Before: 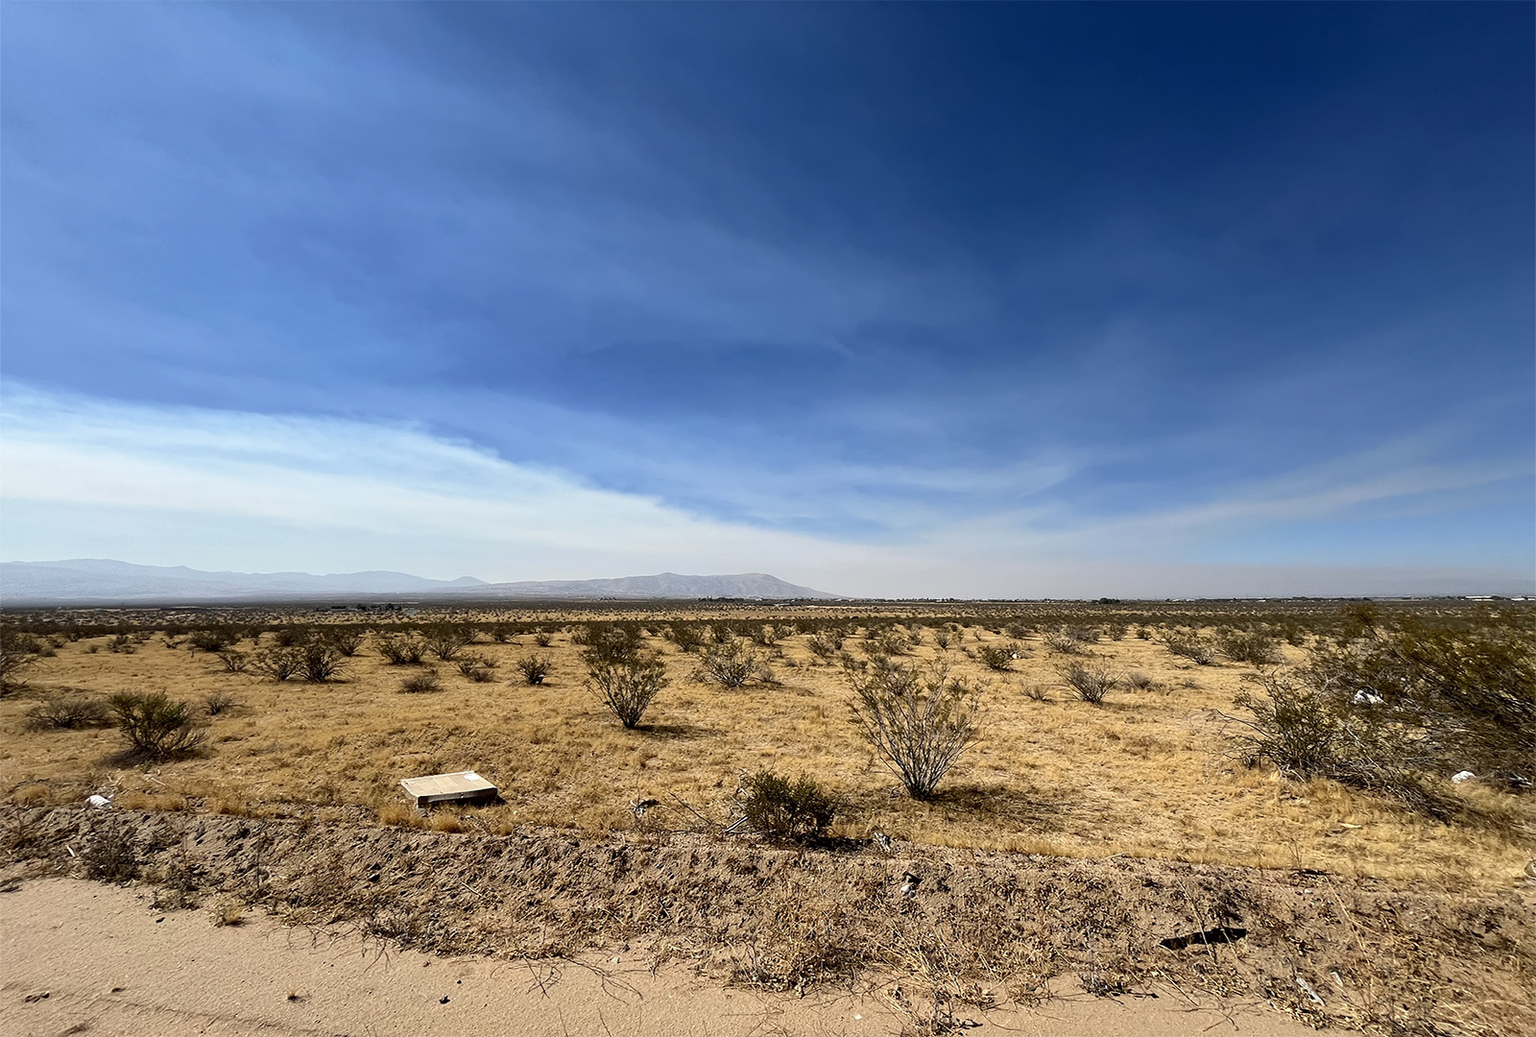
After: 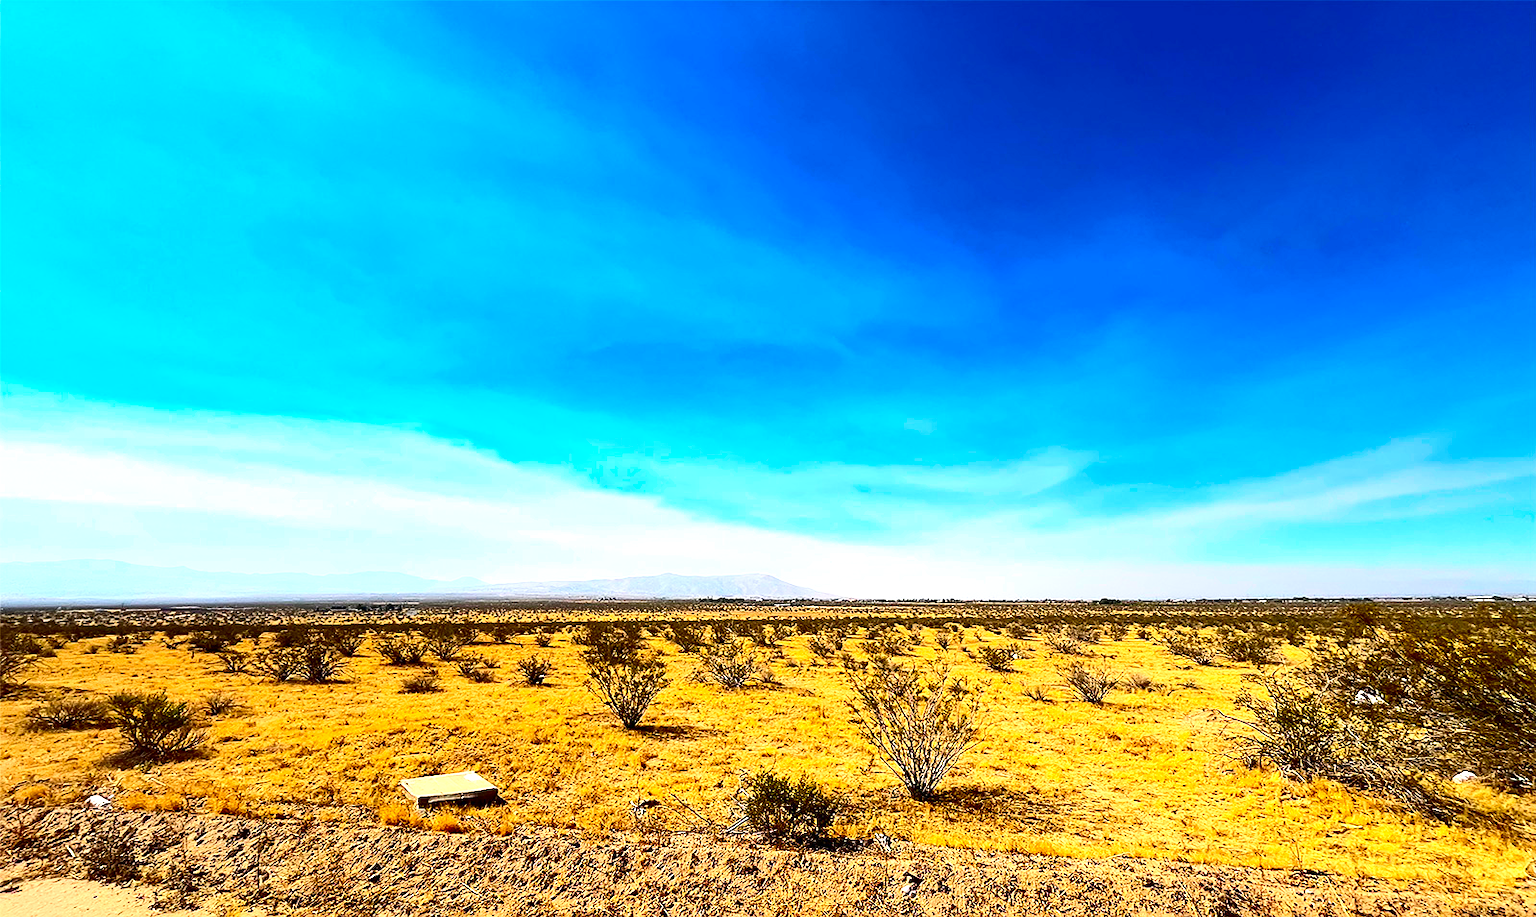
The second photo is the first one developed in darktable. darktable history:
contrast brightness saturation: contrast 0.261, brightness 0.011, saturation 0.851
crop and rotate: top 0%, bottom 11.524%
exposure: exposure 0.942 EV, compensate highlight preservation false
sharpen: radius 1.895, amount 0.396, threshold 1.414
